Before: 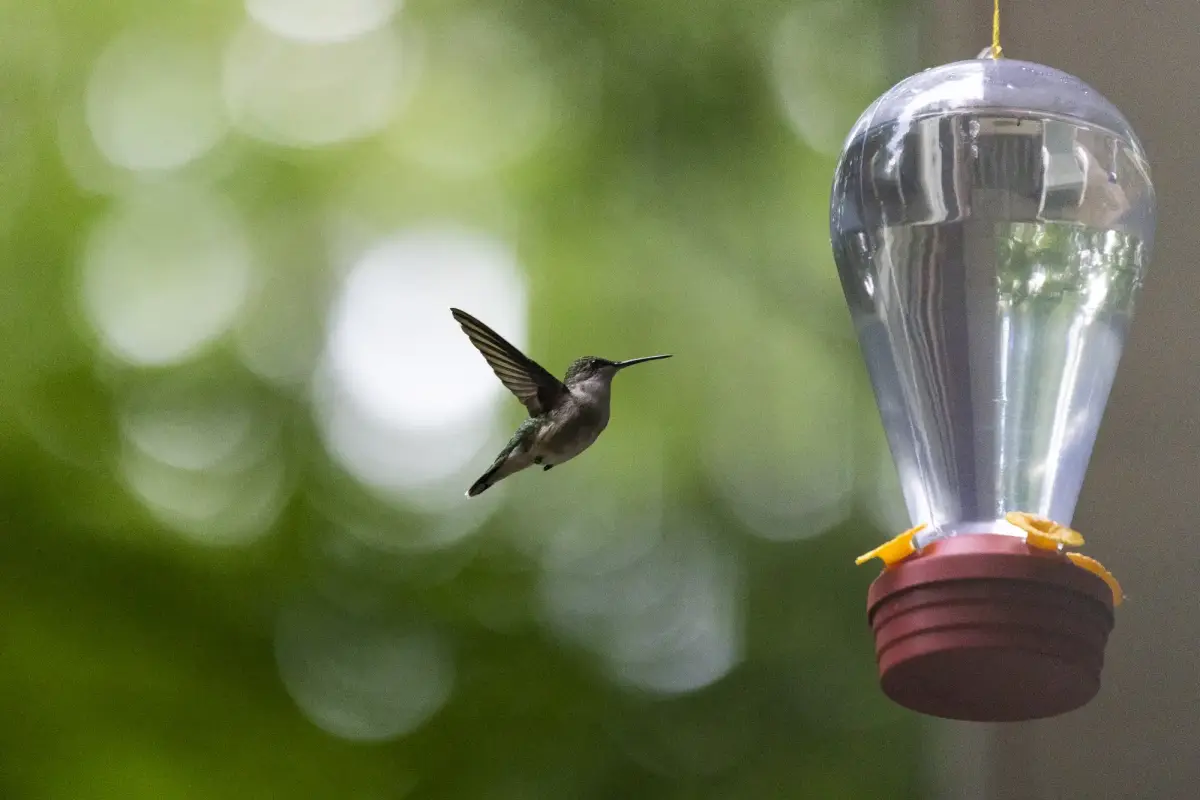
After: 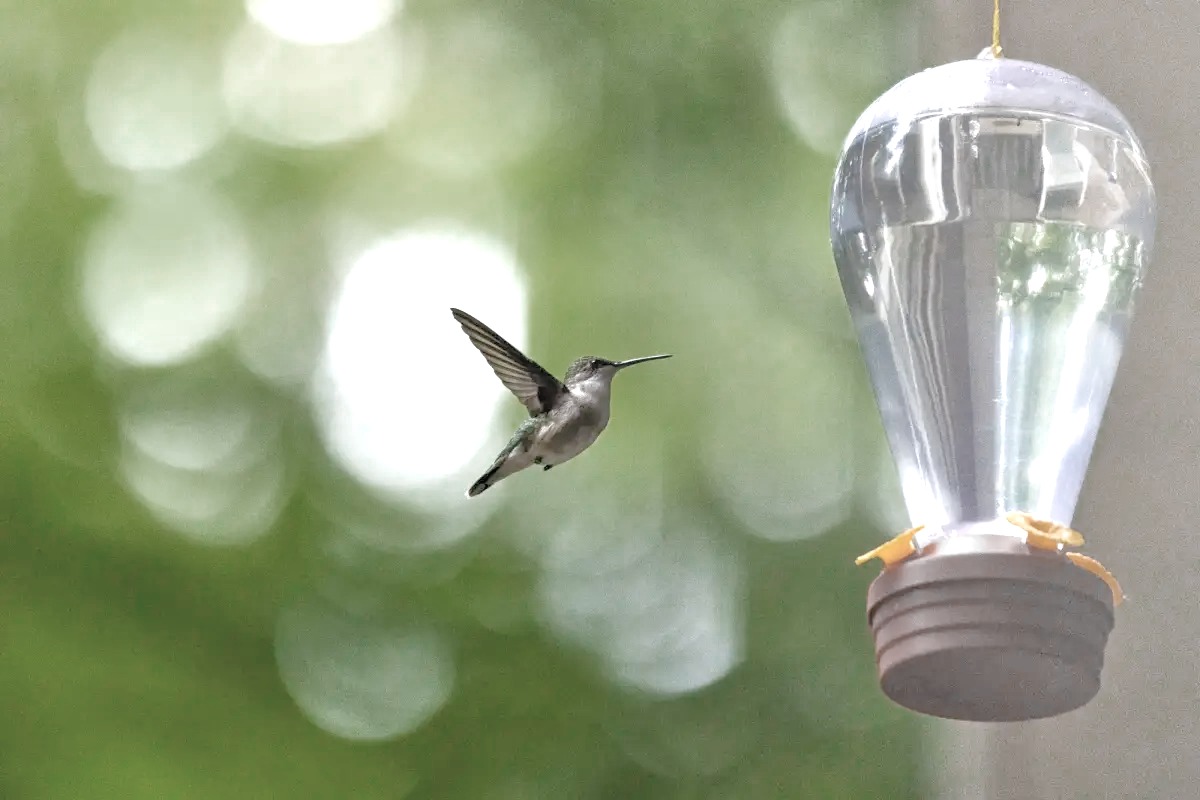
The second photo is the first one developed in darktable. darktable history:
exposure: black level correction 0, exposure 1 EV, compensate exposure bias true, compensate highlight preservation false
tone equalizer: -7 EV 0.15 EV, -6 EV 0.6 EV, -5 EV 1.15 EV, -4 EV 1.33 EV, -3 EV 1.15 EV, -2 EV 0.6 EV, -1 EV 0.15 EV, mask exposure compensation -0.5 EV
contrast brightness saturation: contrast 0.05, brightness 0.06, saturation 0.01
color zones: curves: ch0 [(0, 0.487) (0.241, 0.395) (0.434, 0.373) (0.658, 0.412) (0.838, 0.487)]; ch1 [(0, 0) (0.053, 0.053) (0.211, 0.202) (0.579, 0.259) (0.781, 0.241)]
